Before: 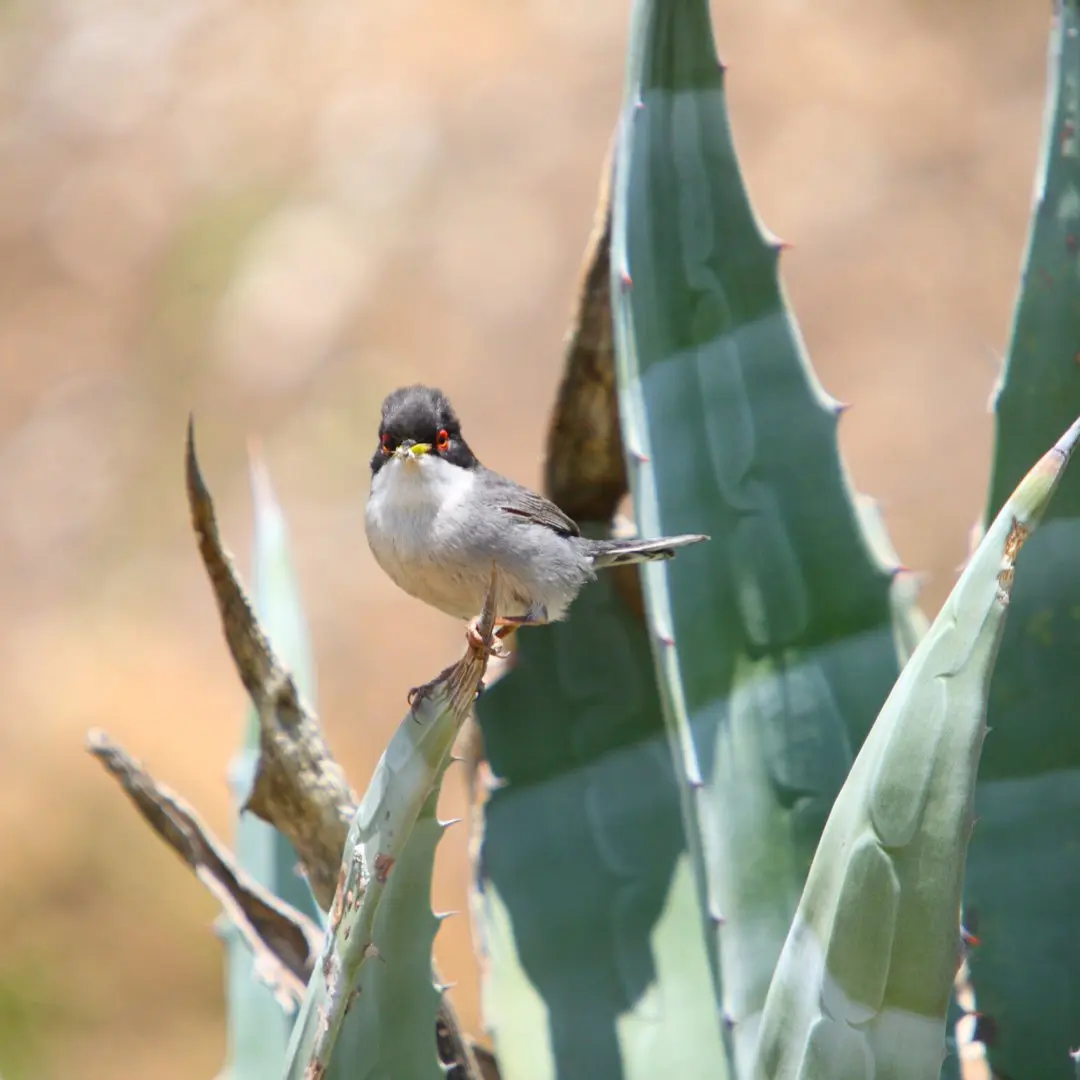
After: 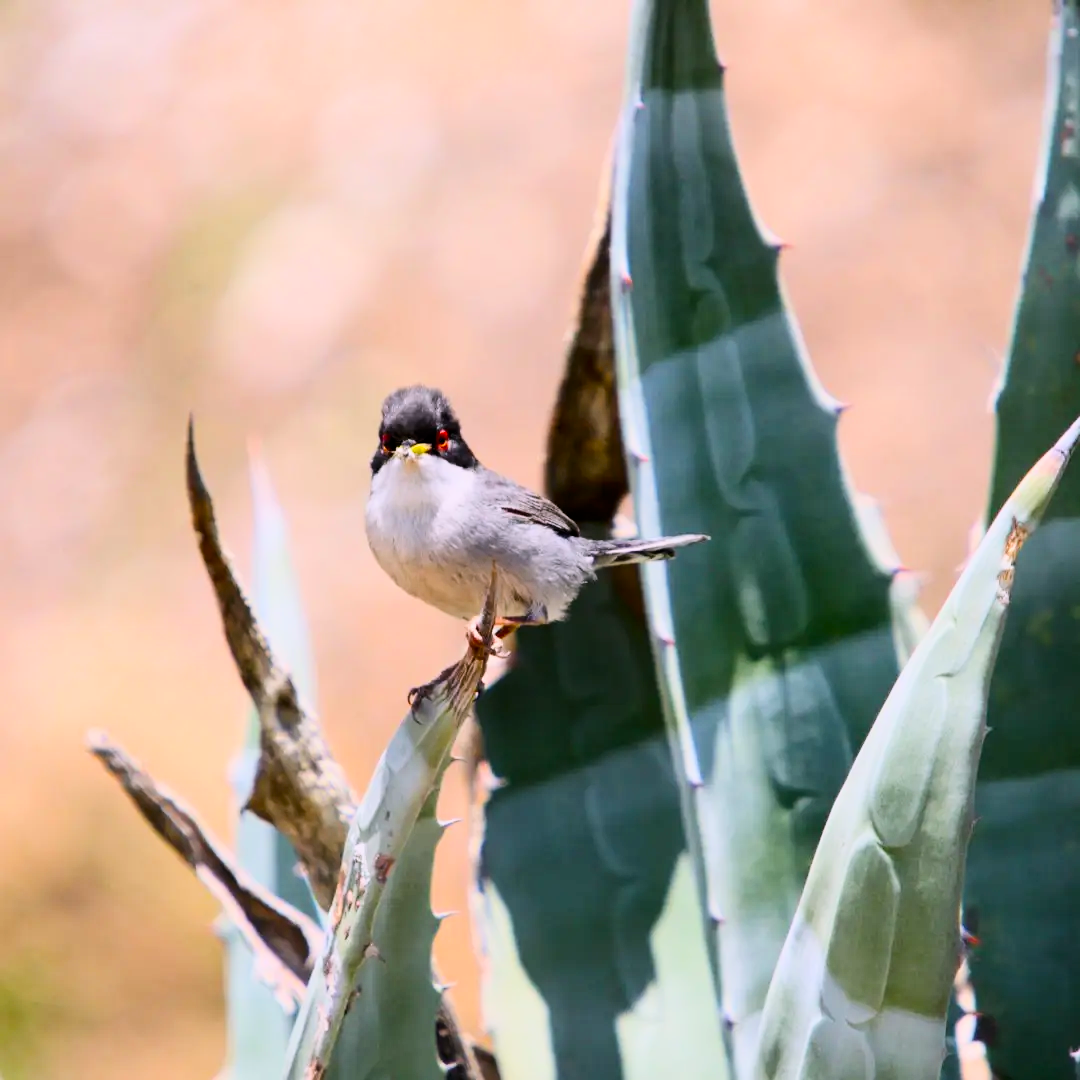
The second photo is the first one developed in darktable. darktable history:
filmic rgb: black relative exposure -7.75 EV, white relative exposure 4.4 EV, threshold 3 EV, target black luminance 0%, hardness 3.76, latitude 50.51%, contrast 1.074, highlights saturation mix 10%, shadows ↔ highlights balance -0.22%, color science v4 (2020), enable highlight reconstruction true
white balance: red 1.05, blue 1.072
contrast brightness saturation: contrast 0.28
